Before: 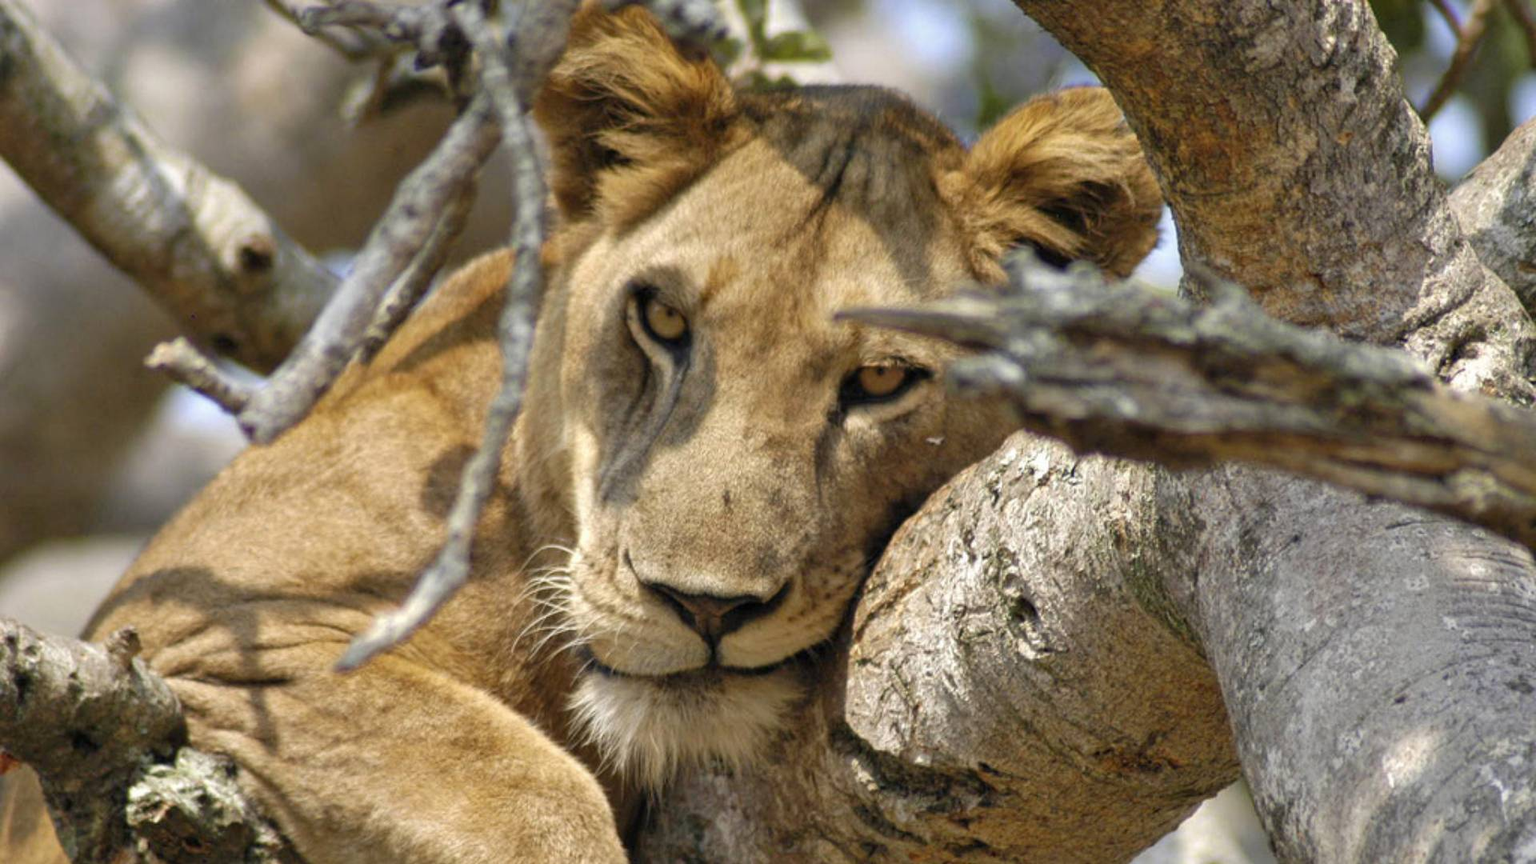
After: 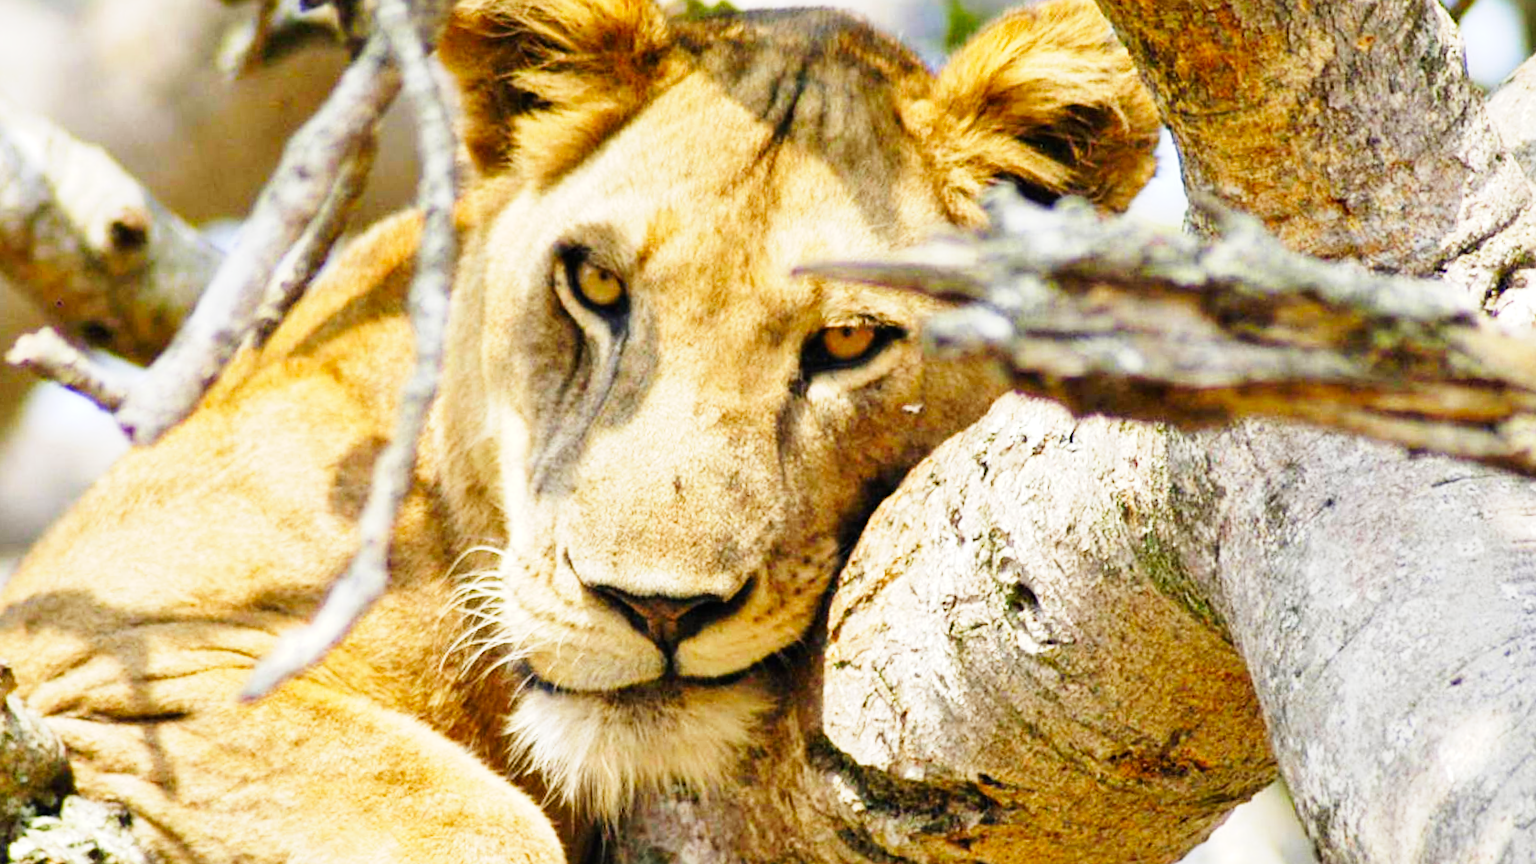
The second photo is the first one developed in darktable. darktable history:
exposure: exposure 0.206 EV, compensate highlight preservation false
base curve: curves: ch0 [(0, 0) (0, 0.001) (0.001, 0.001) (0.004, 0.002) (0.007, 0.004) (0.015, 0.013) (0.033, 0.045) (0.052, 0.096) (0.075, 0.17) (0.099, 0.241) (0.163, 0.42) (0.219, 0.55) (0.259, 0.616) (0.327, 0.722) (0.365, 0.765) (0.522, 0.873) (0.547, 0.881) (0.689, 0.919) (0.826, 0.952) (1, 1)], preserve colors none
crop and rotate: angle 2.48°, left 5.831%, top 5.706%
sharpen: amount 0.202
color correction: highlights b* 0.022, saturation 1.26
